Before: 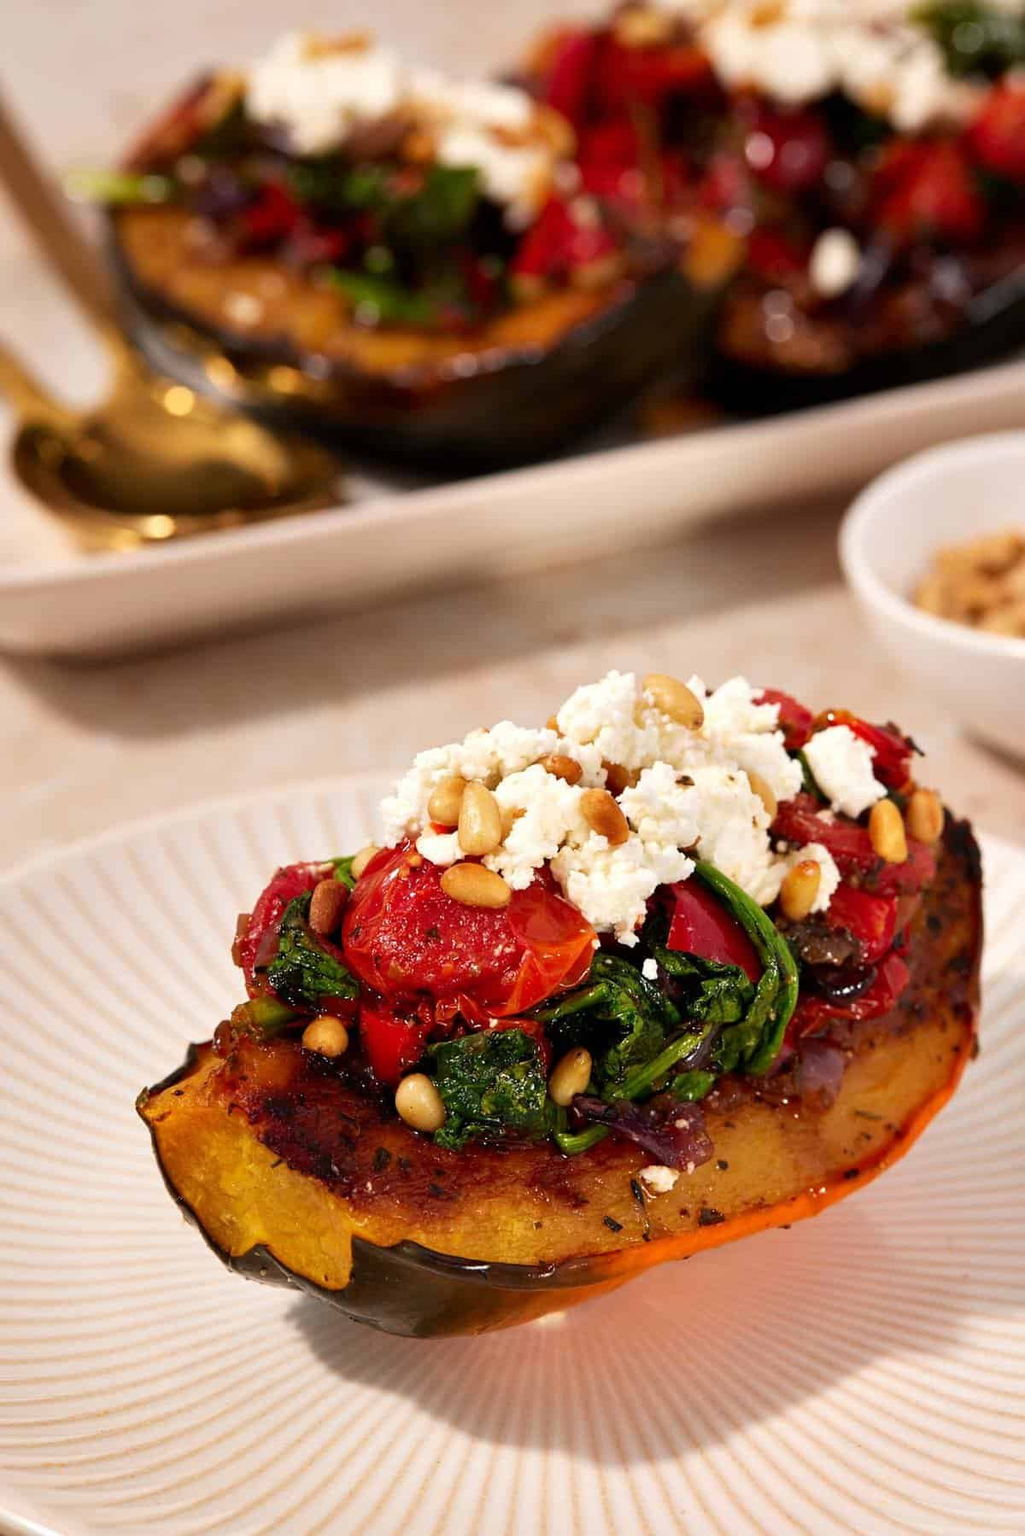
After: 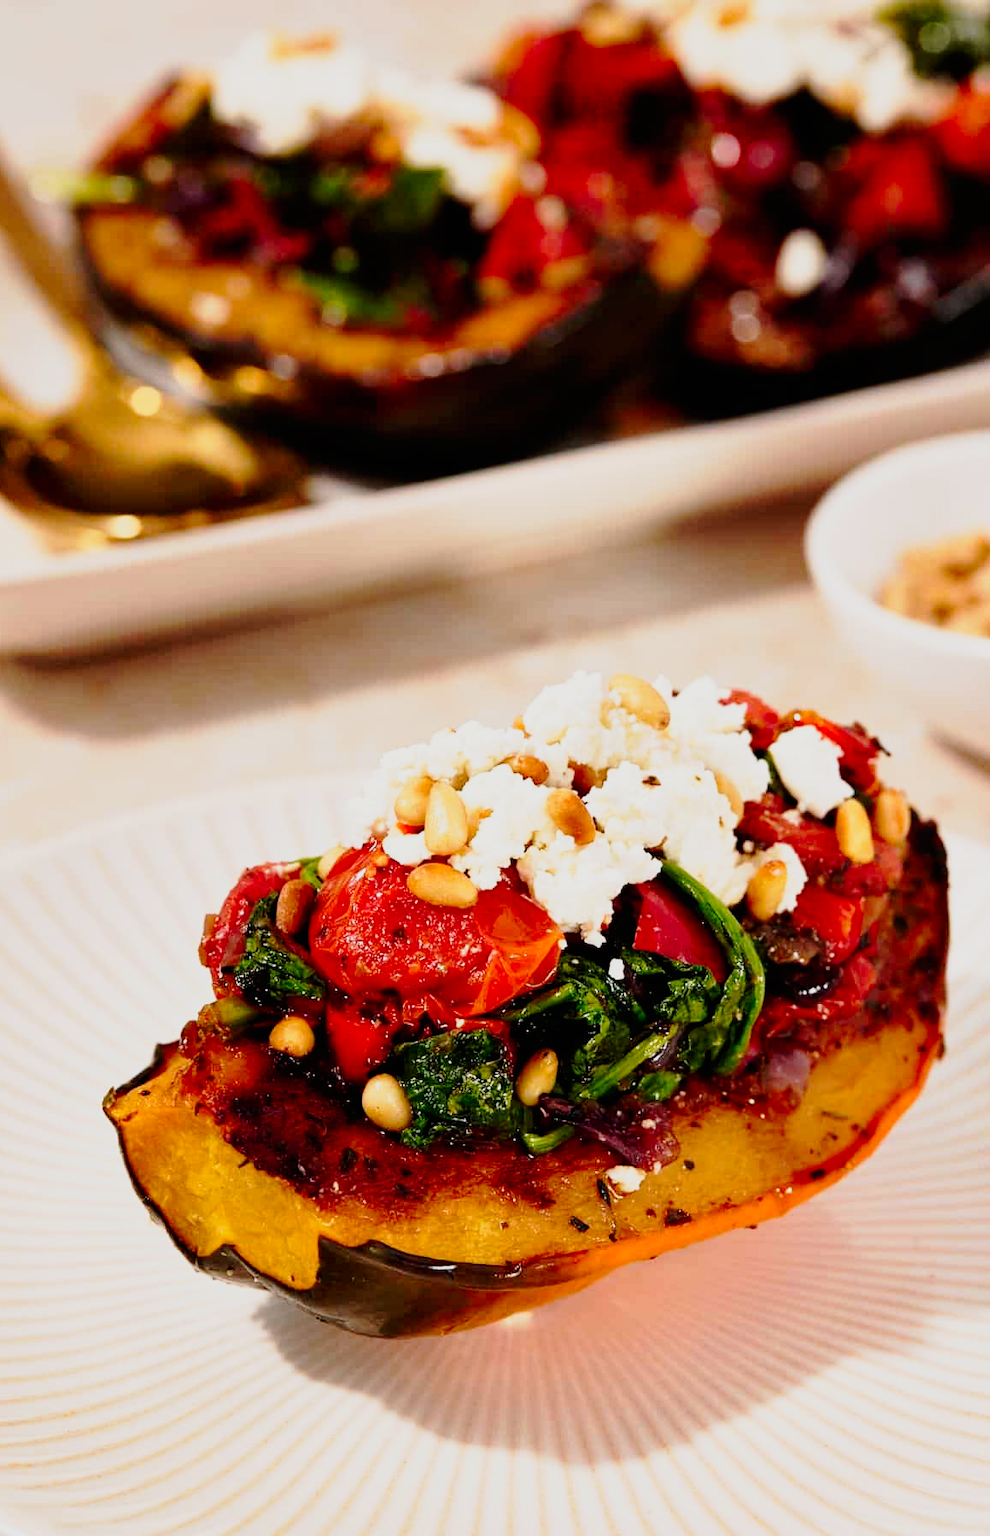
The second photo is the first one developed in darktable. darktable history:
exposure: exposure 0.203 EV, compensate highlight preservation false
tone curve: curves: ch0 [(0.003, 0.003) (0.104, 0.026) (0.236, 0.181) (0.401, 0.443) (0.495, 0.55) (0.625, 0.67) (0.819, 0.841) (0.96, 0.899)]; ch1 [(0, 0) (0.161, 0.092) (0.37, 0.302) (0.424, 0.402) (0.45, 0.466) (0.495, 0.51) (0.573, 0.571) (0.638, 0.641) (0.751, 0.741) (1, 1)]; ch2 [(0, 0) (0.352, 0.403) (0.466, 0.443) (0.524, 0.526) (0.56, 0.556) (1, 1)], preserve colors none
crop and rotate: left 3.296%
